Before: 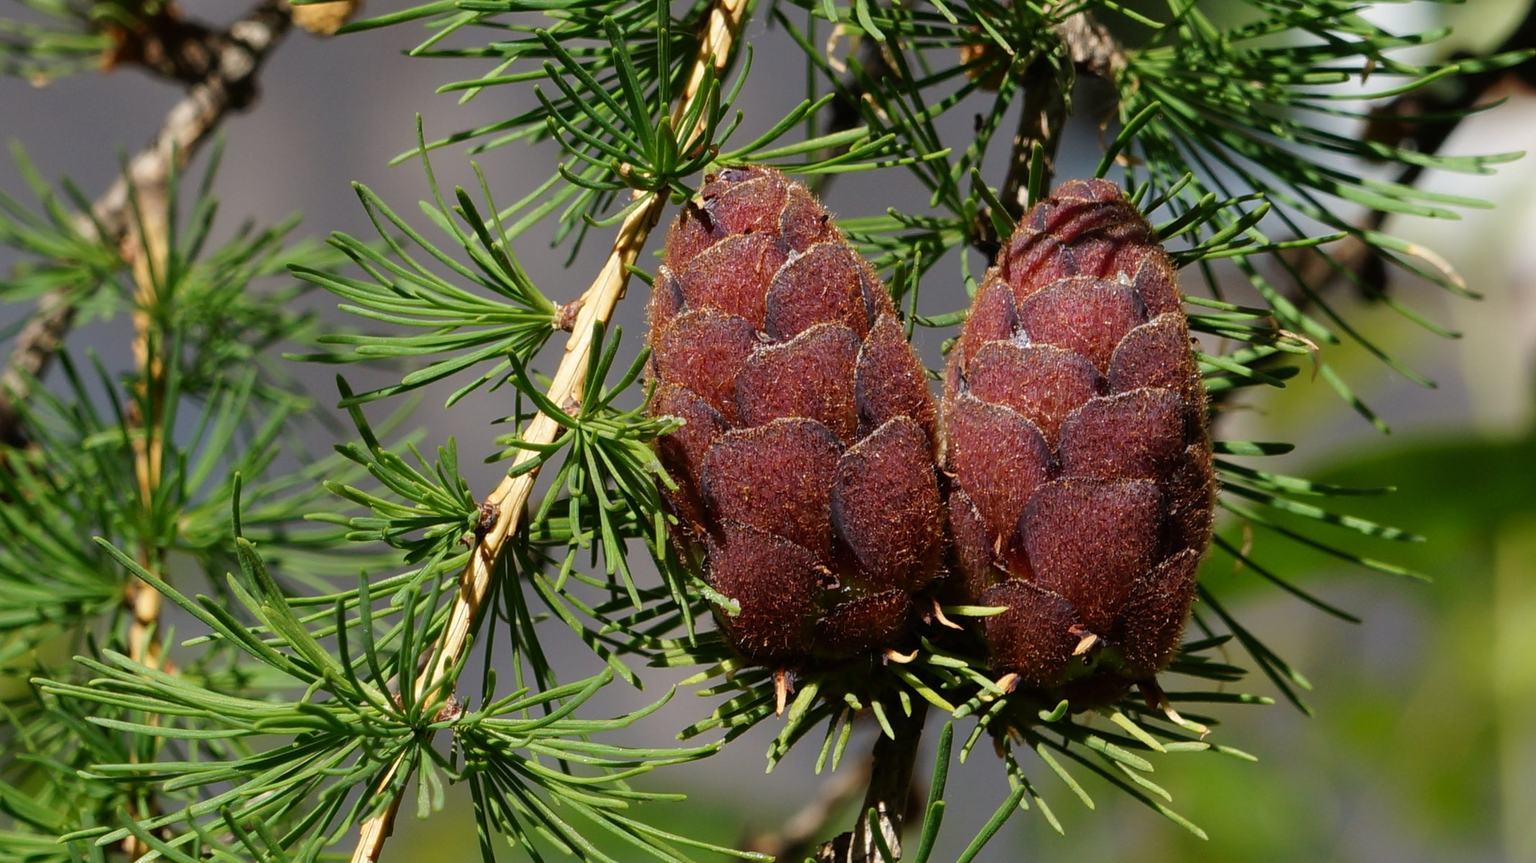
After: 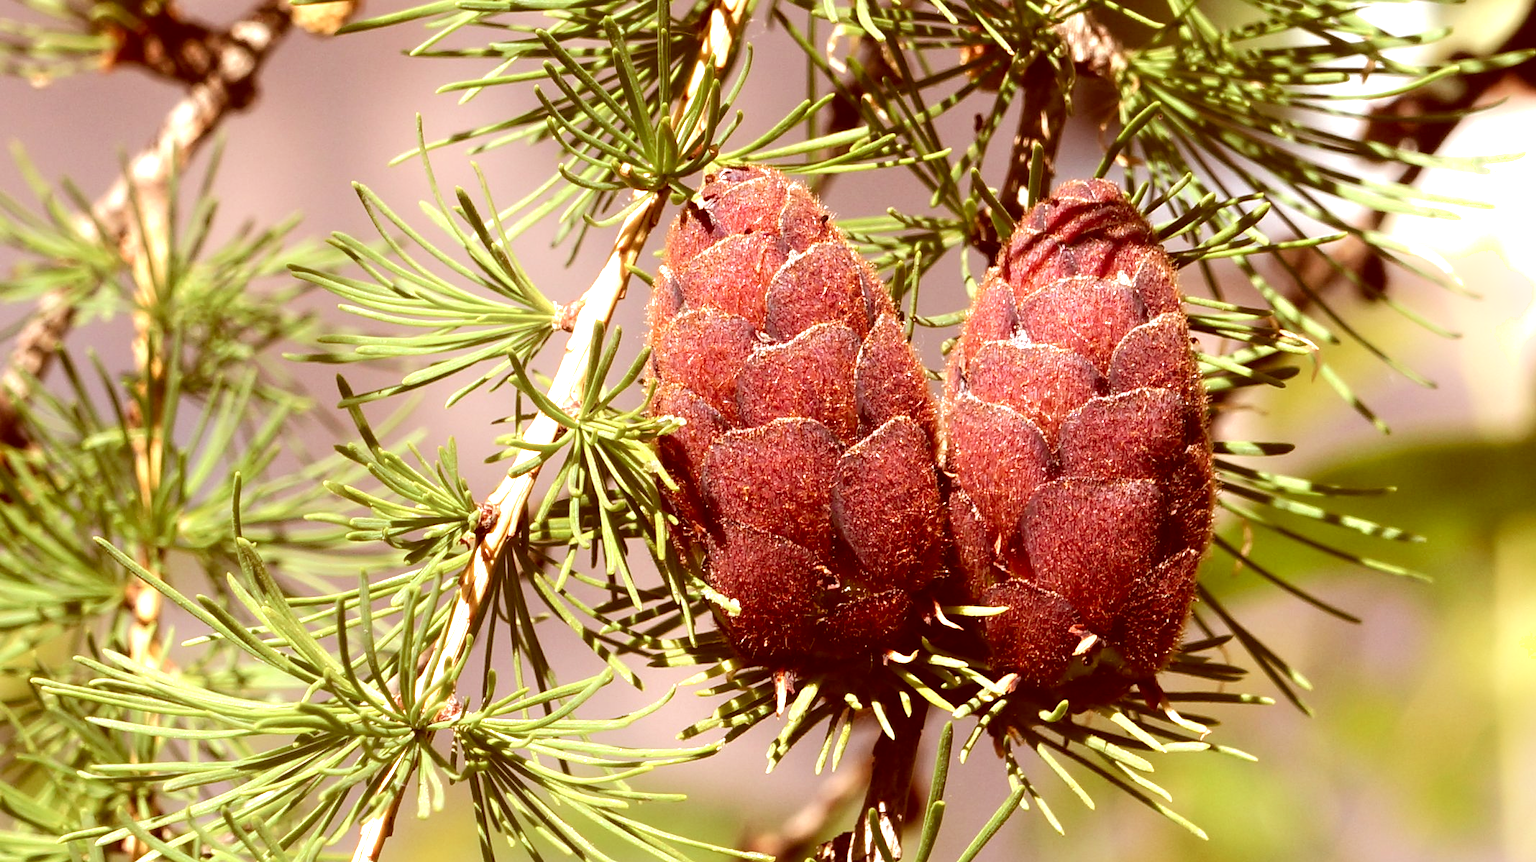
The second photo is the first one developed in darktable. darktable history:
shadows and highlights: shadows -40.97, highlights 63.97, soften with gaussian
color correction: highlights a* 9.04, highlights b* 8.72, shadows a* 39.46, shadows b* 39.76, saturation 0.777
exposure: black level correction 0, exposure 1.383 EV, compensate exposure bias true, compensate highlight preservation false
